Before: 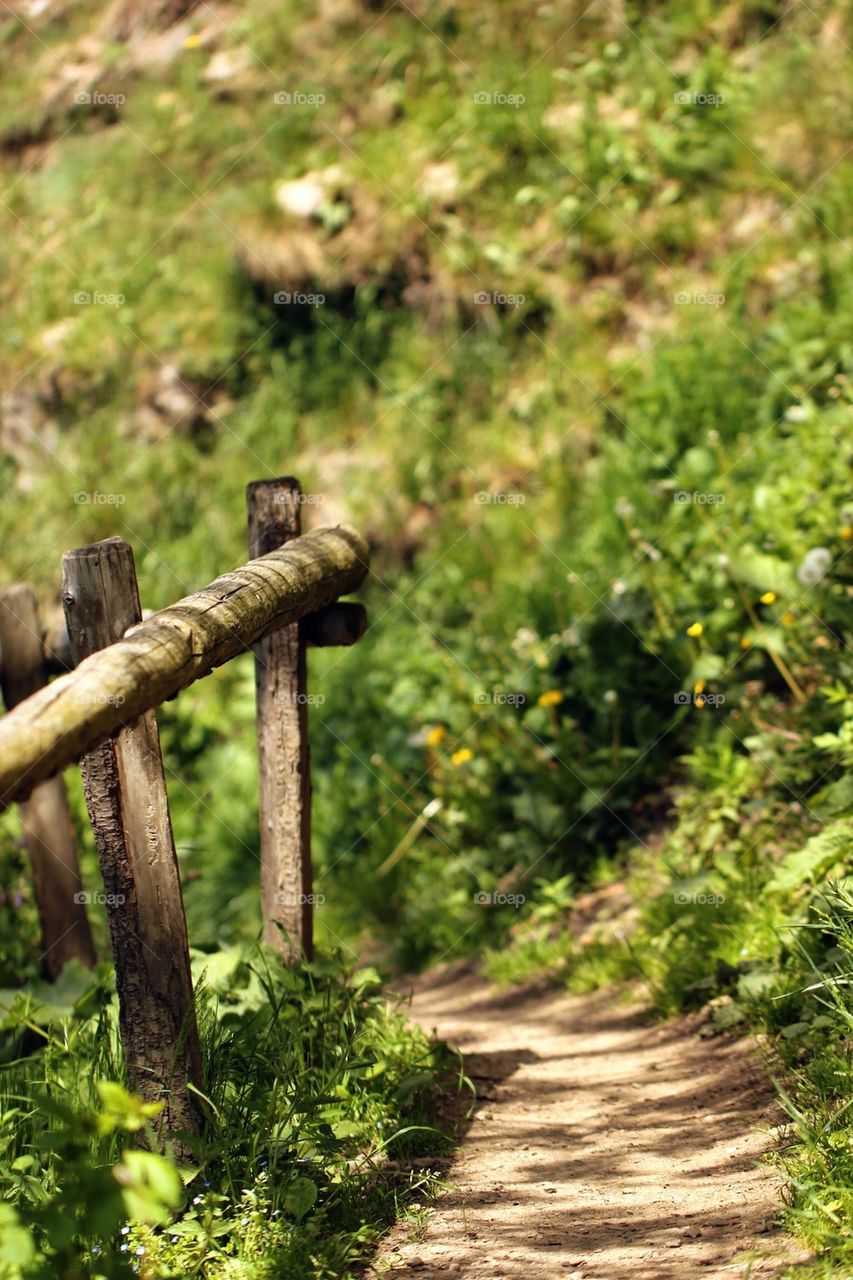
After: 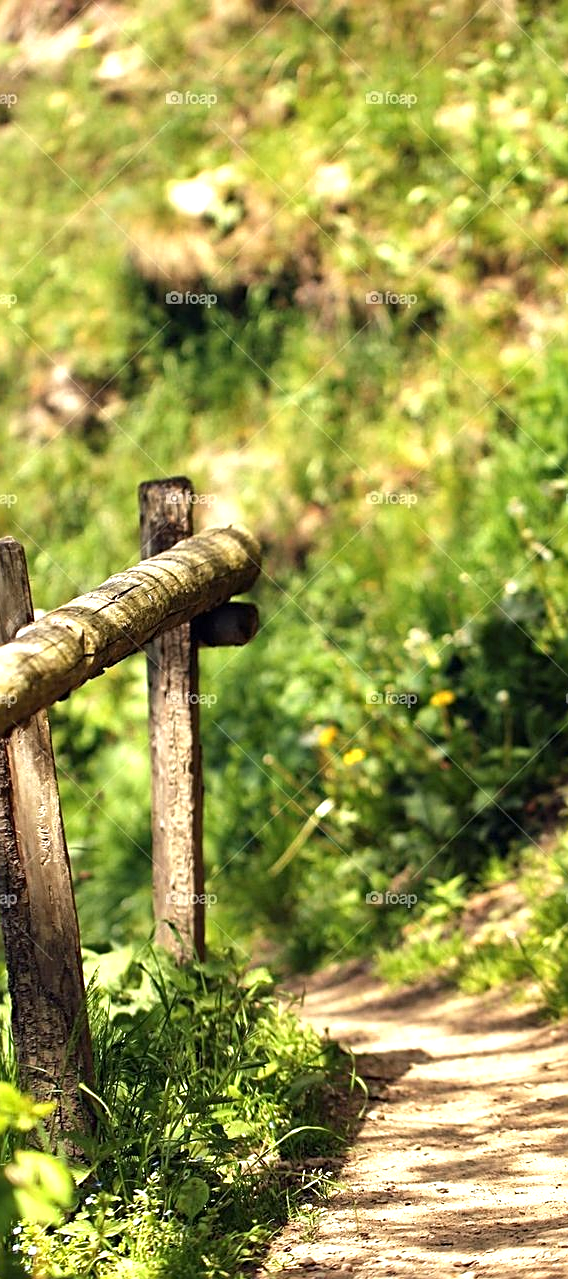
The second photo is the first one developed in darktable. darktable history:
sharpen: on, module defaults
exposure: exposure 0.737 EV, compensate exposure bias true, compensate highlight preservation false
crop and rotate: left 12.887%, right 20.478%
